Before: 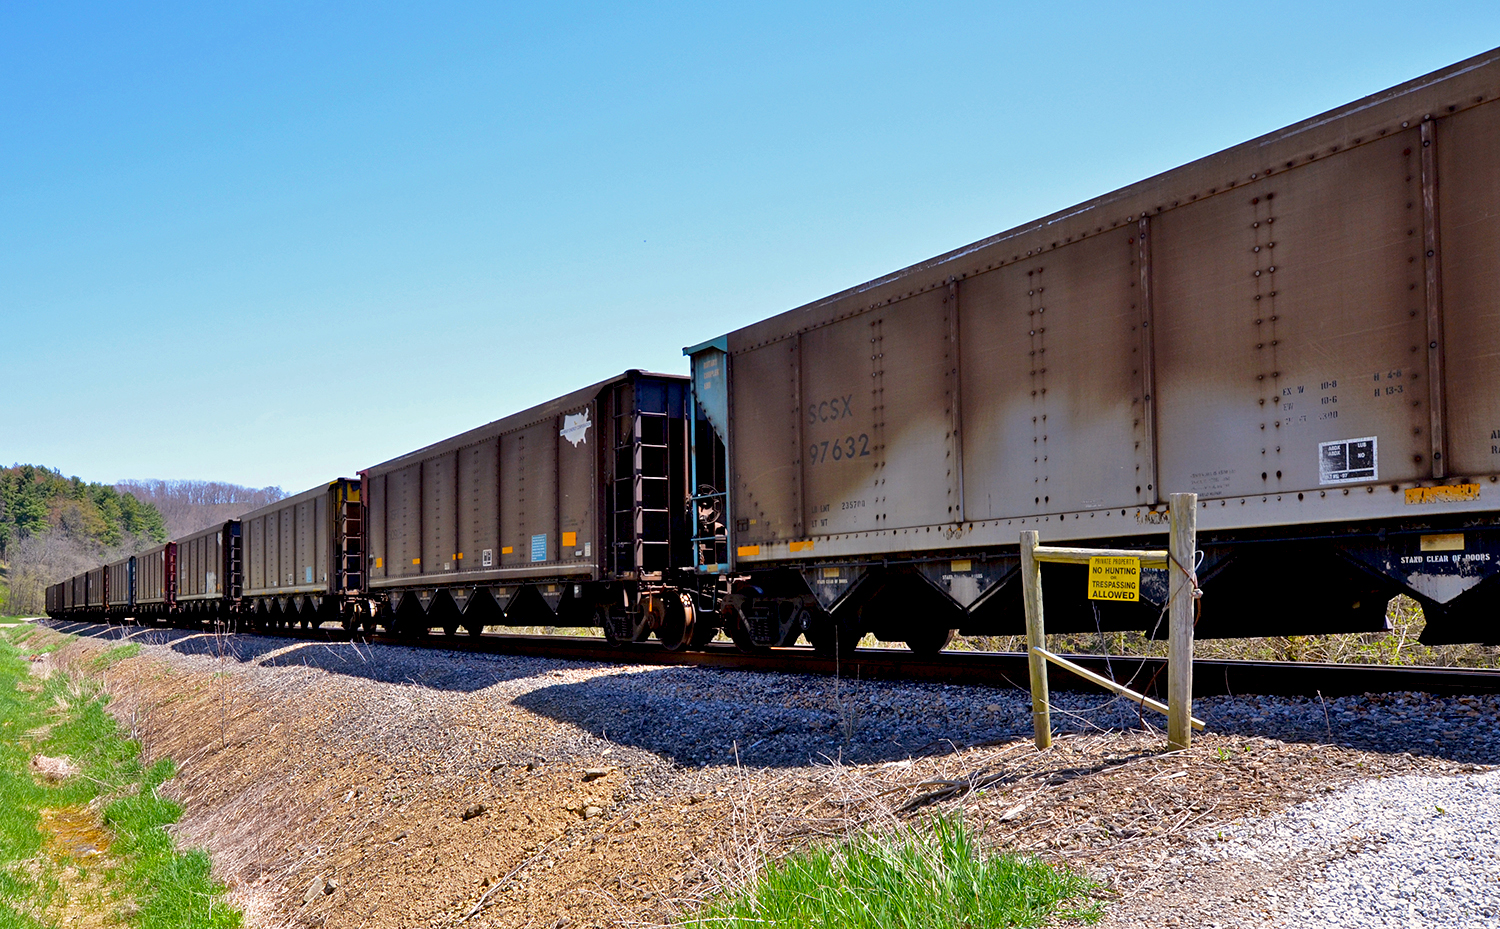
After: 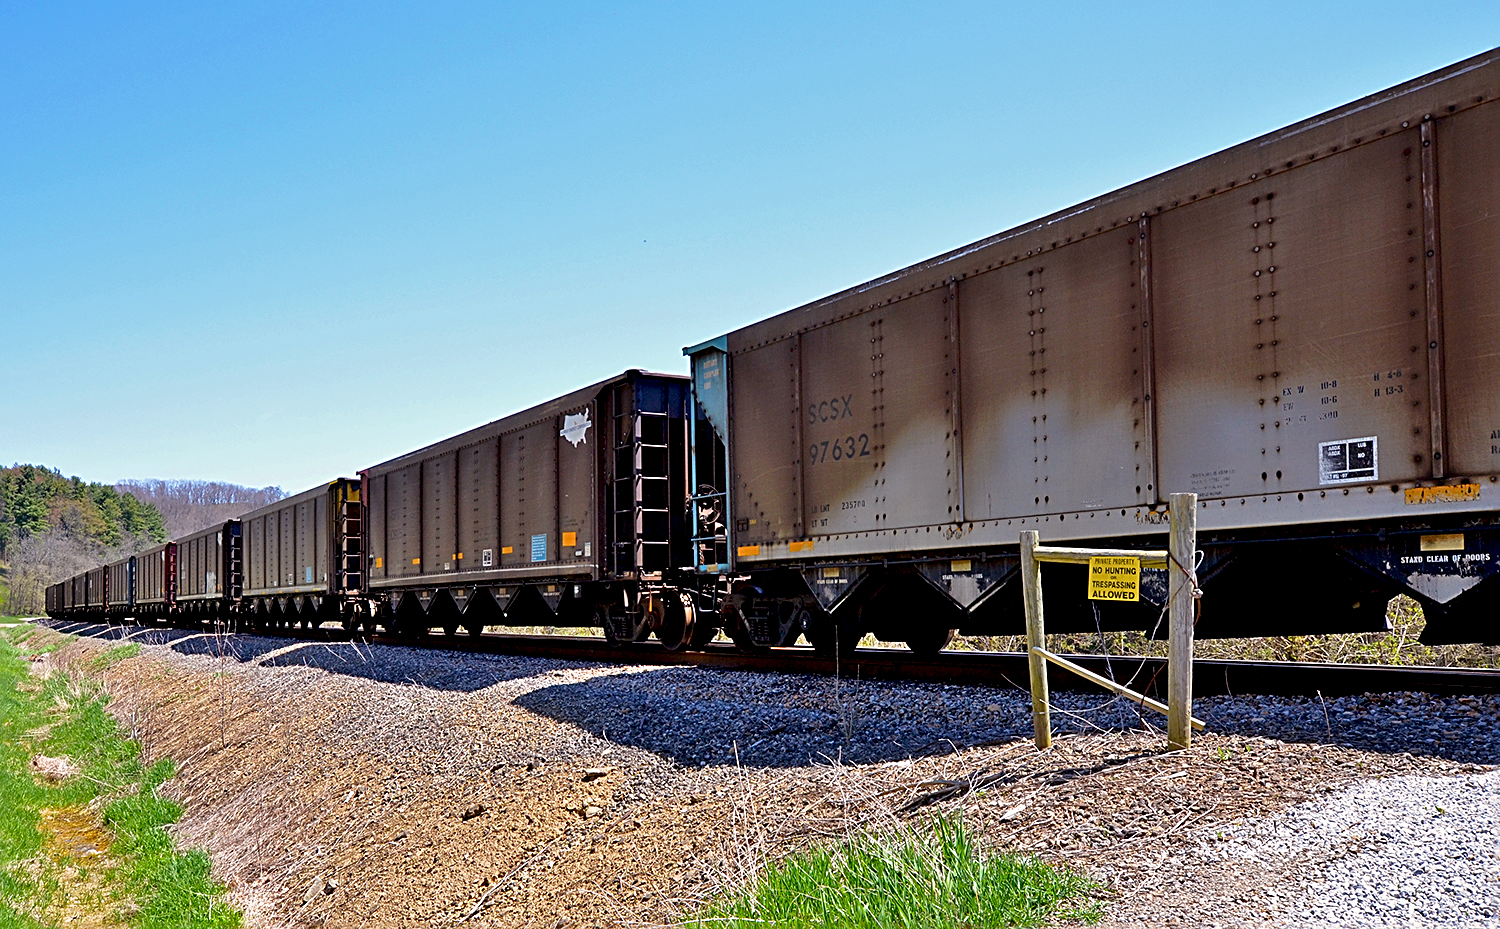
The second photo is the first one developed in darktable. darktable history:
sharpen: radius 2.535, amount 0.625
